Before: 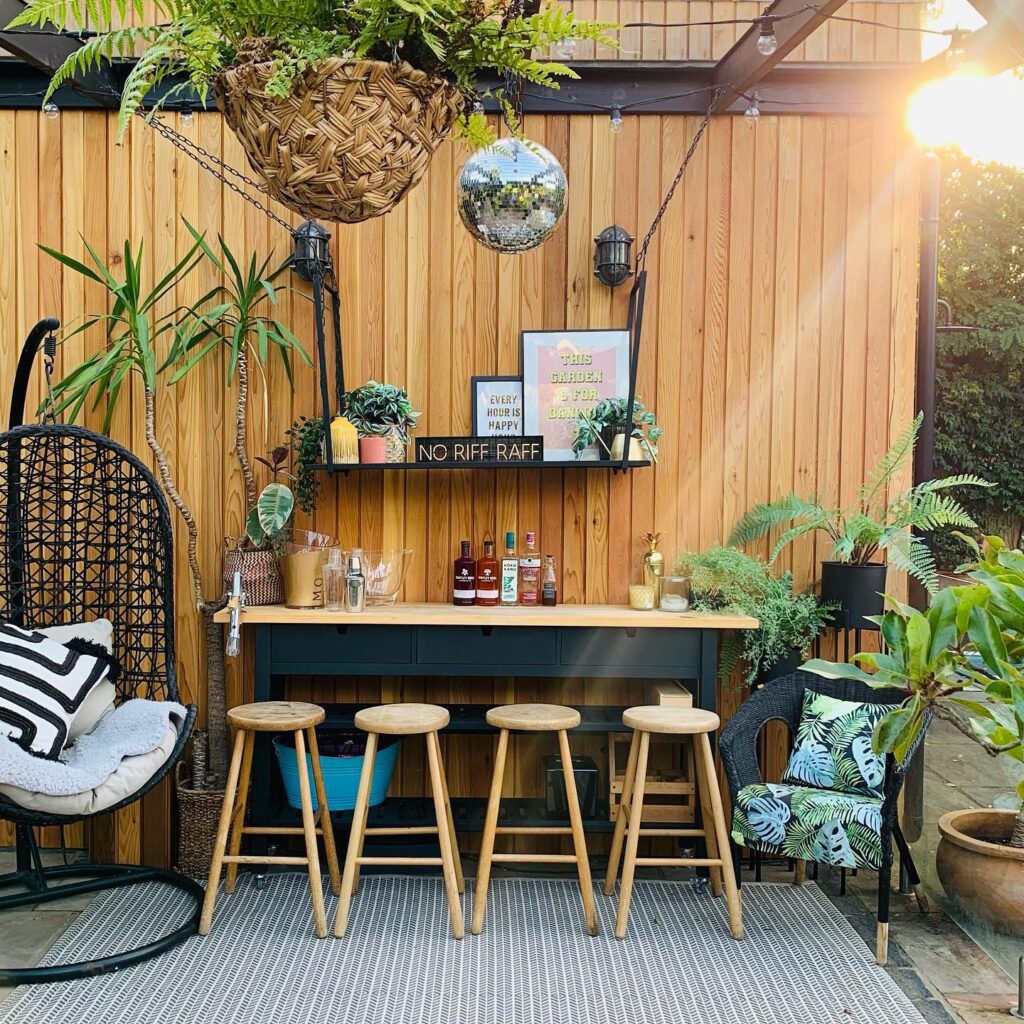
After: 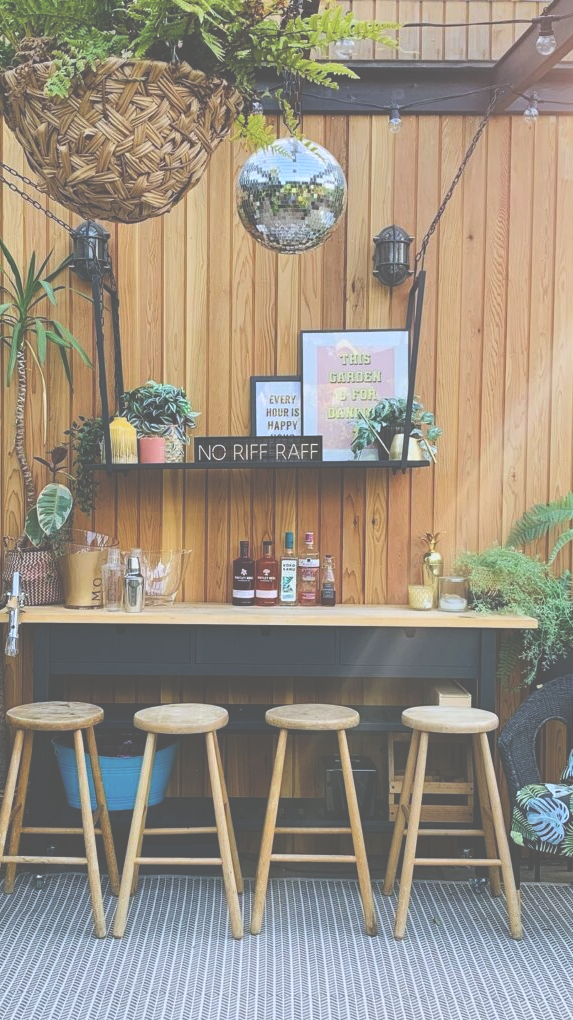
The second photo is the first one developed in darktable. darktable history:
exposure: black level correction -0.087, compensate highlight preservation false
white balance: red 0.954, blue 1.079
crop: left 21.674%, right 22.086%
